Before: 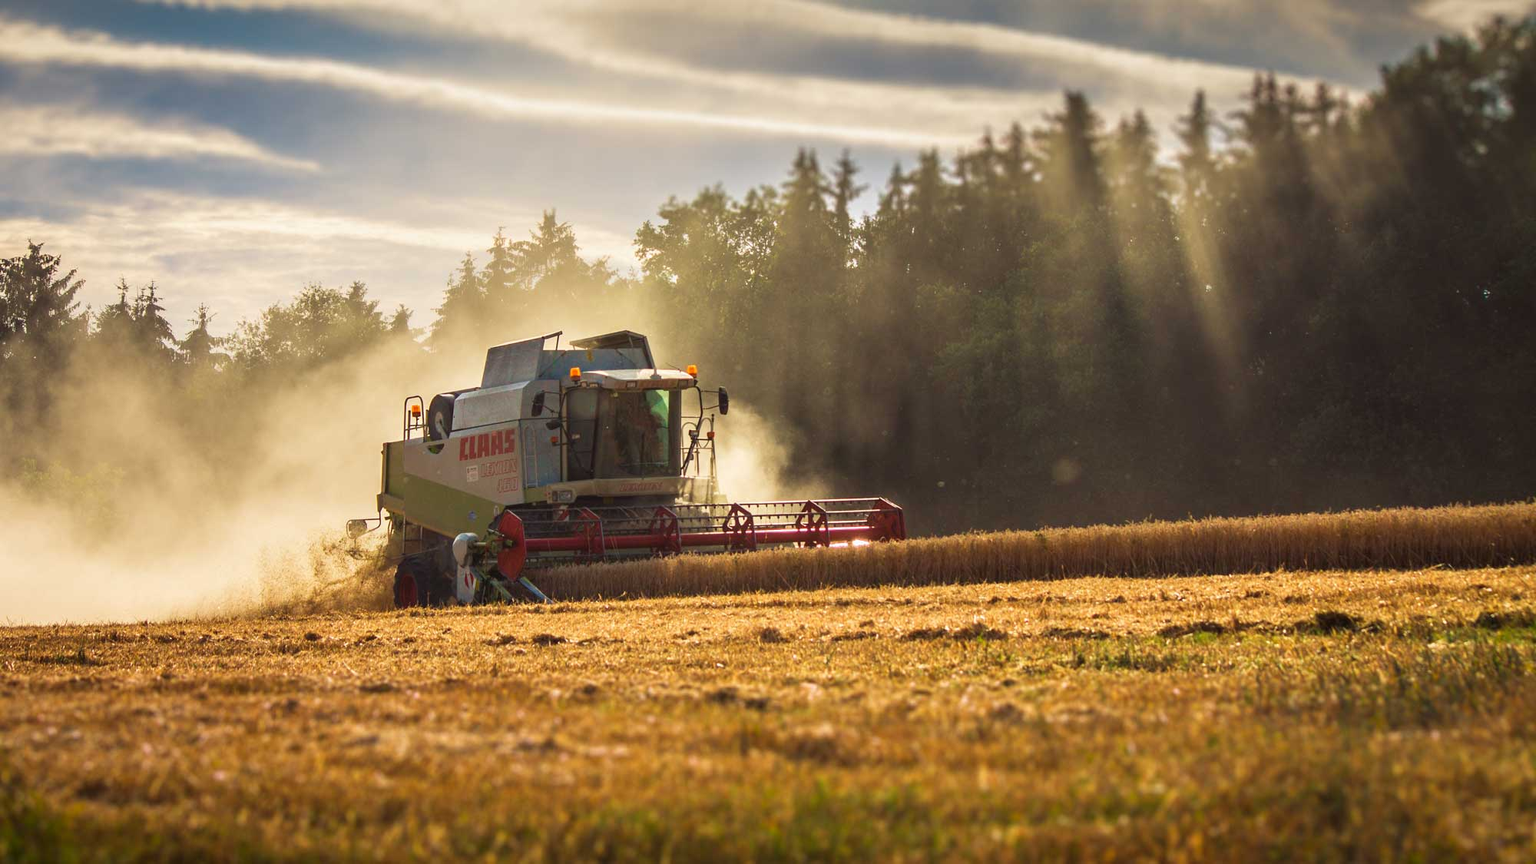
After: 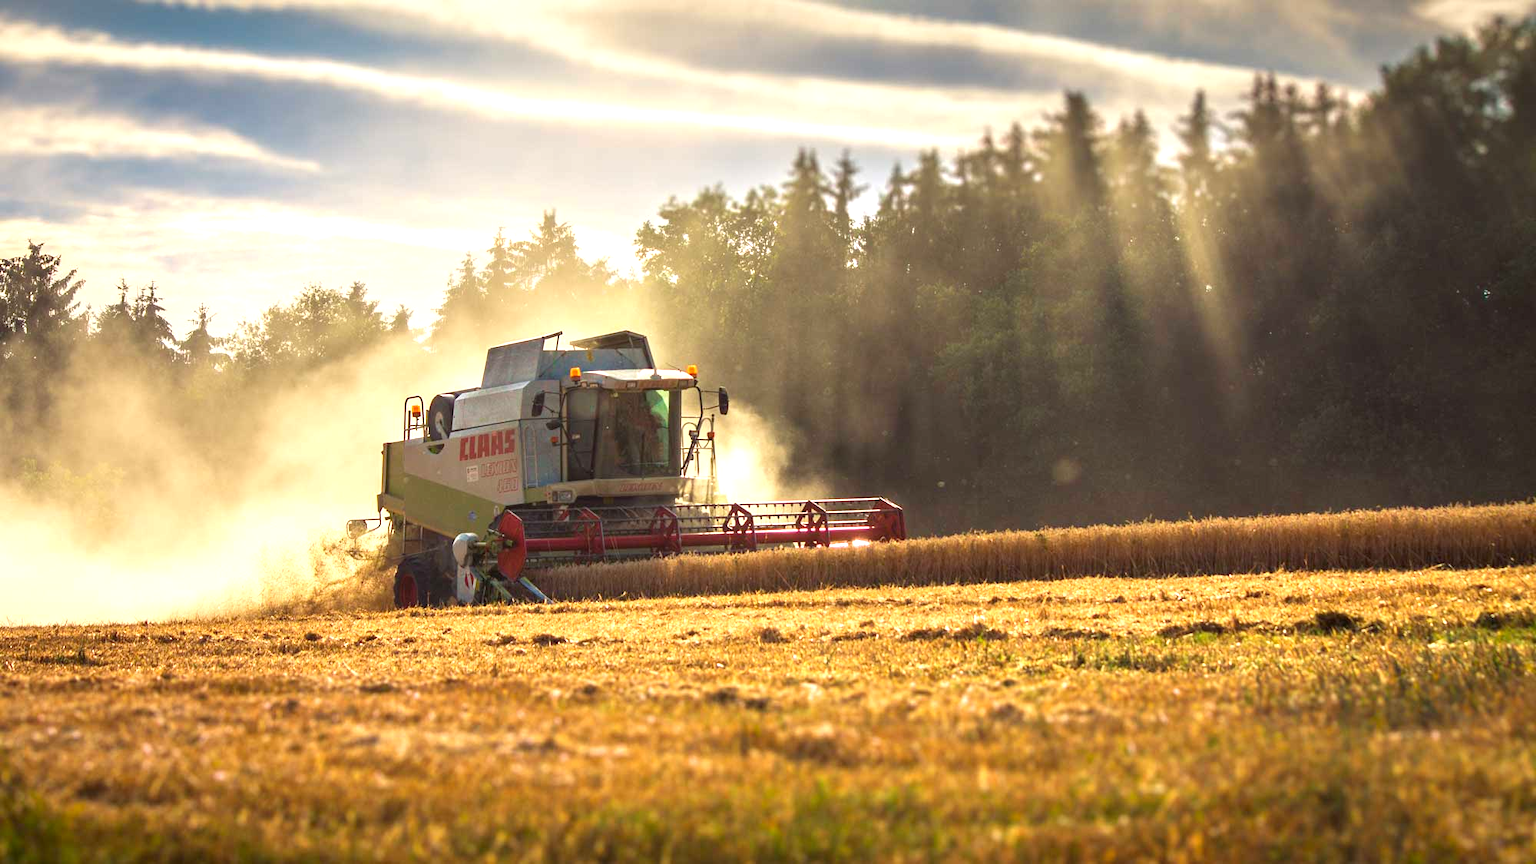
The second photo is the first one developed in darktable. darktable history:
exposure: black level correction 0.002, exposure 0.677 EV, compensate highlight preservation false
